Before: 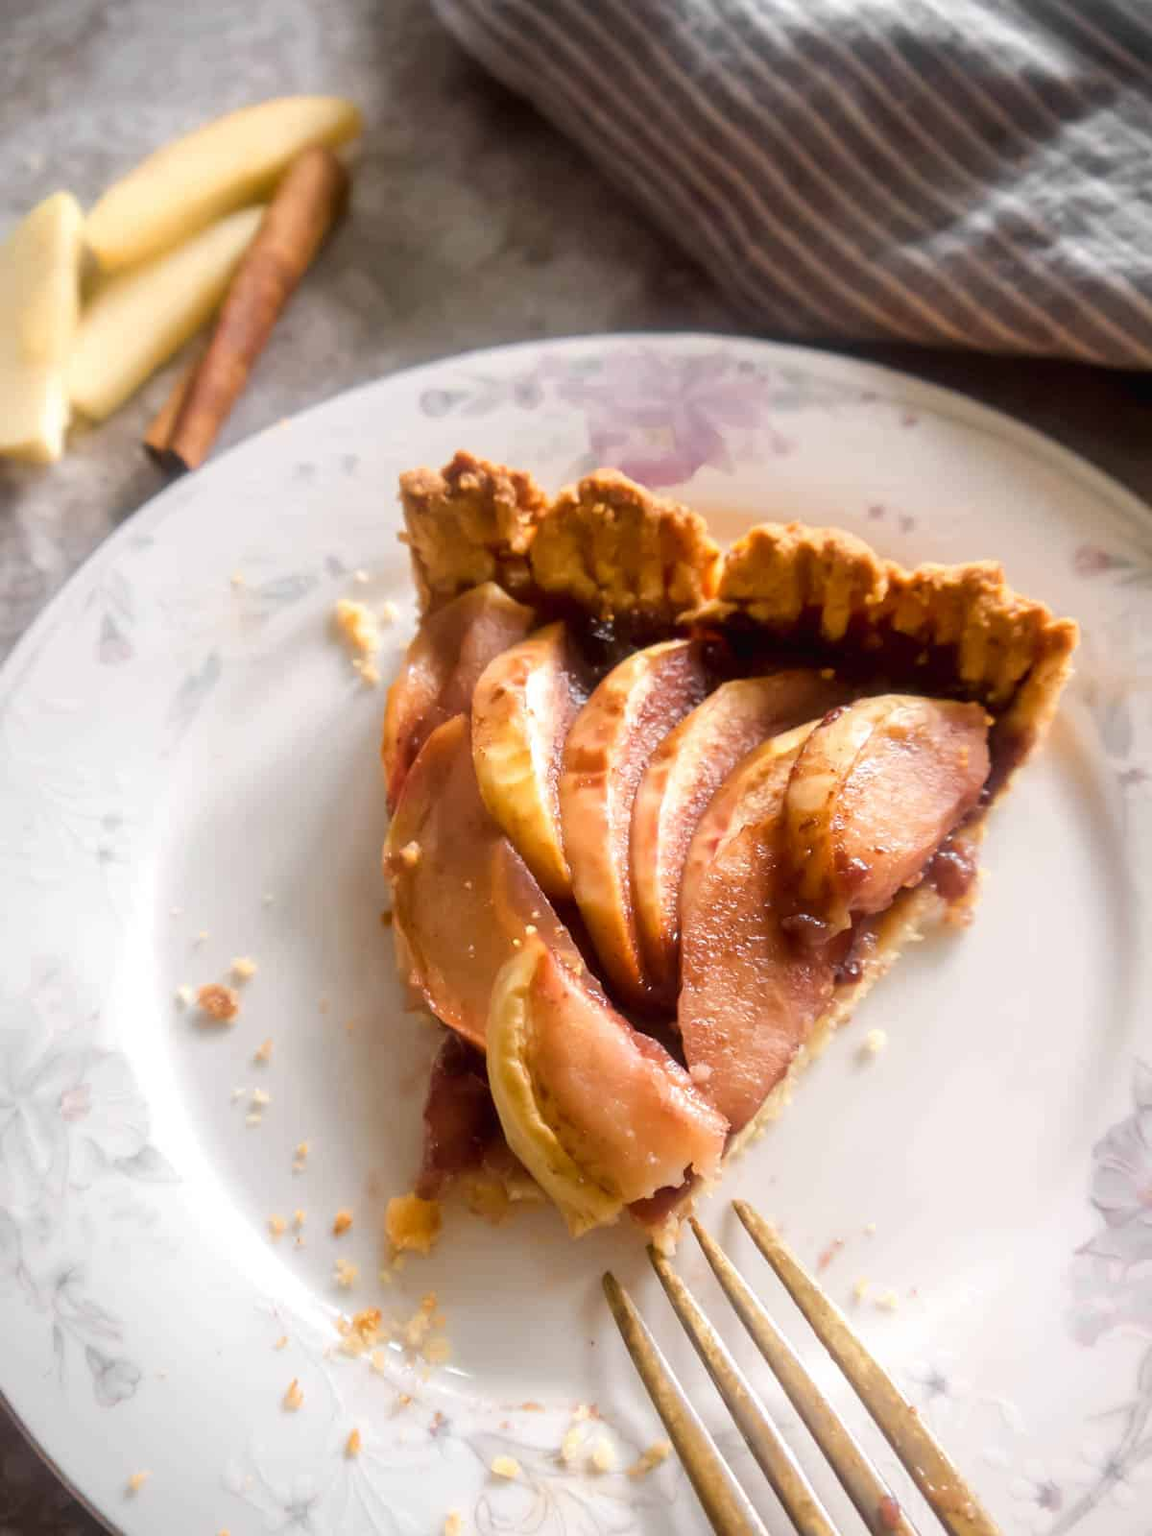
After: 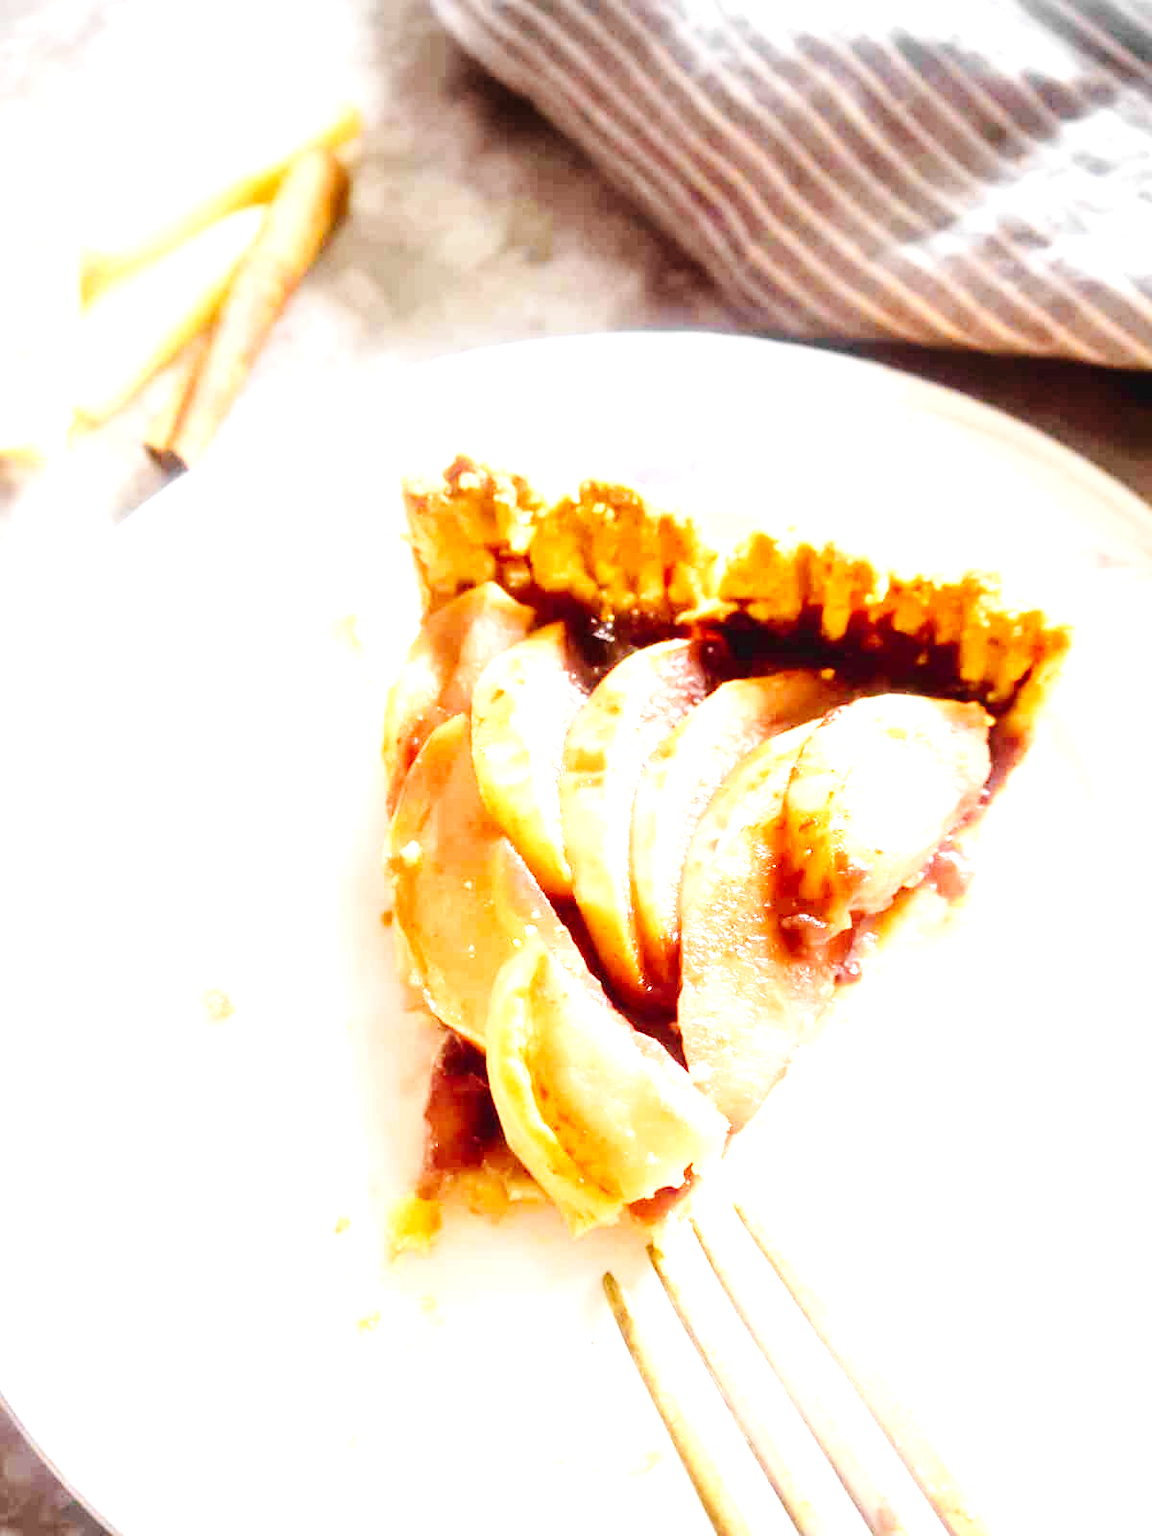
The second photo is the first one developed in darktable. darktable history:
exposure: black level correction 0, exposure 2 EV, compensate highlight preservation false
base curve: curves: ch0 [(0, 0) (0.036, 0.025) (0.121, 0.166) (0.206, 0.329) (0.605, 0.79) (1, 1)], preserve colors none
